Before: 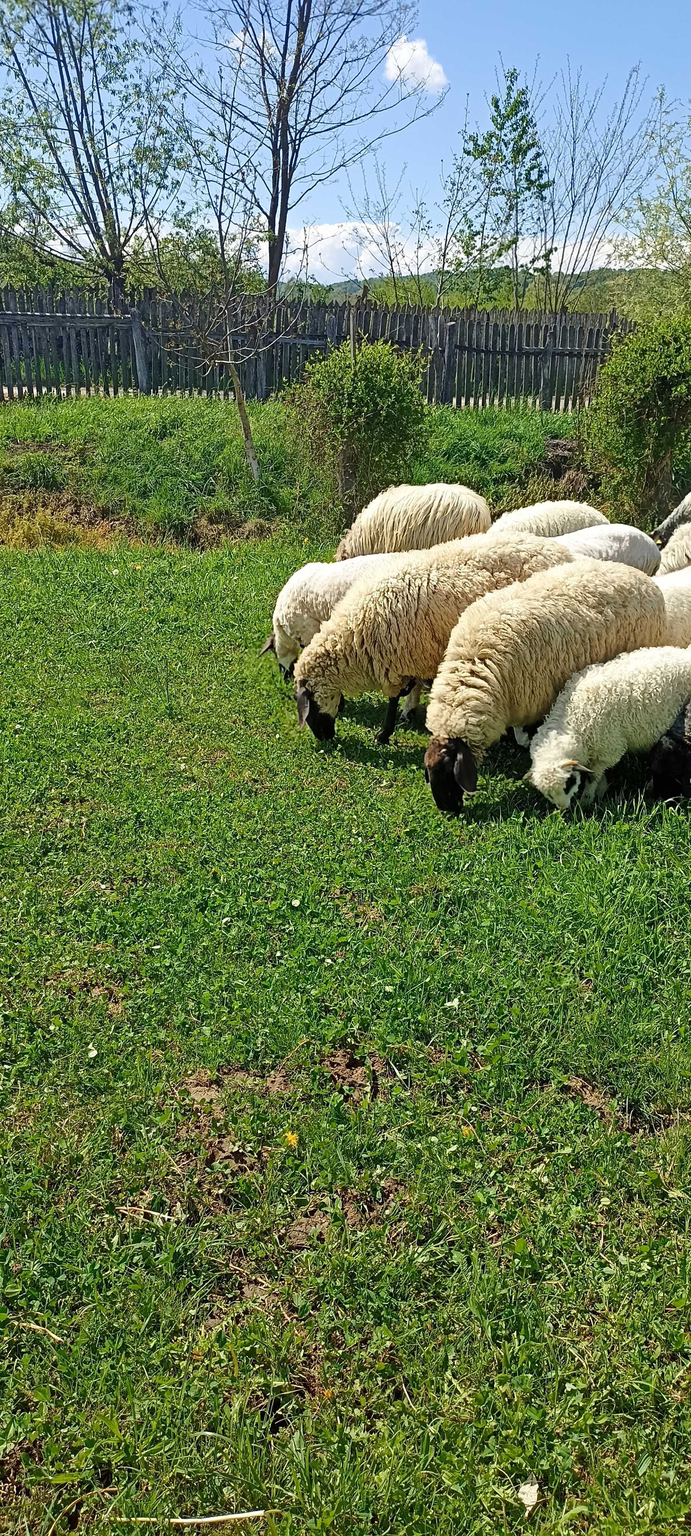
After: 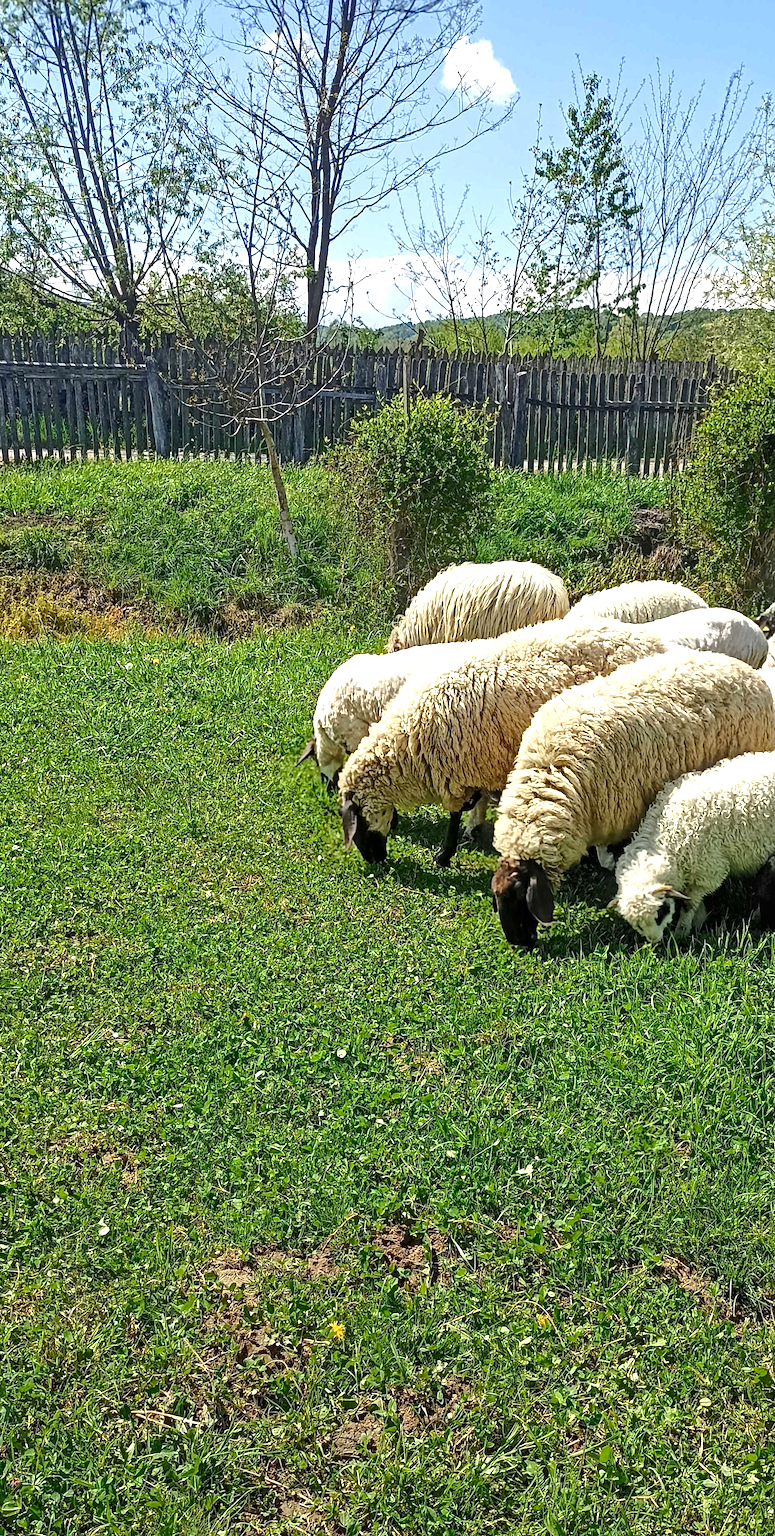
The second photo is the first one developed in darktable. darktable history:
crop and rotate: angle 0.169°, left 0.439%, right 3.158%, bottom 14.14%
tone curve: curves: ch0 [(0, 0) (0.003, 0.002) (0.011, 0.009) (0.025, 0.021) (0.044, 0.037) (0.069, 0.058) (0.1, 0.084) (0.136, 0.114) (0.177, 0.149) (0.224, 0.188) (0.277, 0.232) (0.335, 0.281) (0.399, 0.341) (0.468, 0.416) (0.543, 0.496) (0.623, 0.574) (0.709, 0.659) (0.801, 0.754) (0.898, 0.876) (1, 1)], color space Lab, independent channels, preserve colors none
exposure: black level correction 0.001, exposure 0.499 EV, compensate highlight preservation false
local contrast: on, module defaults
